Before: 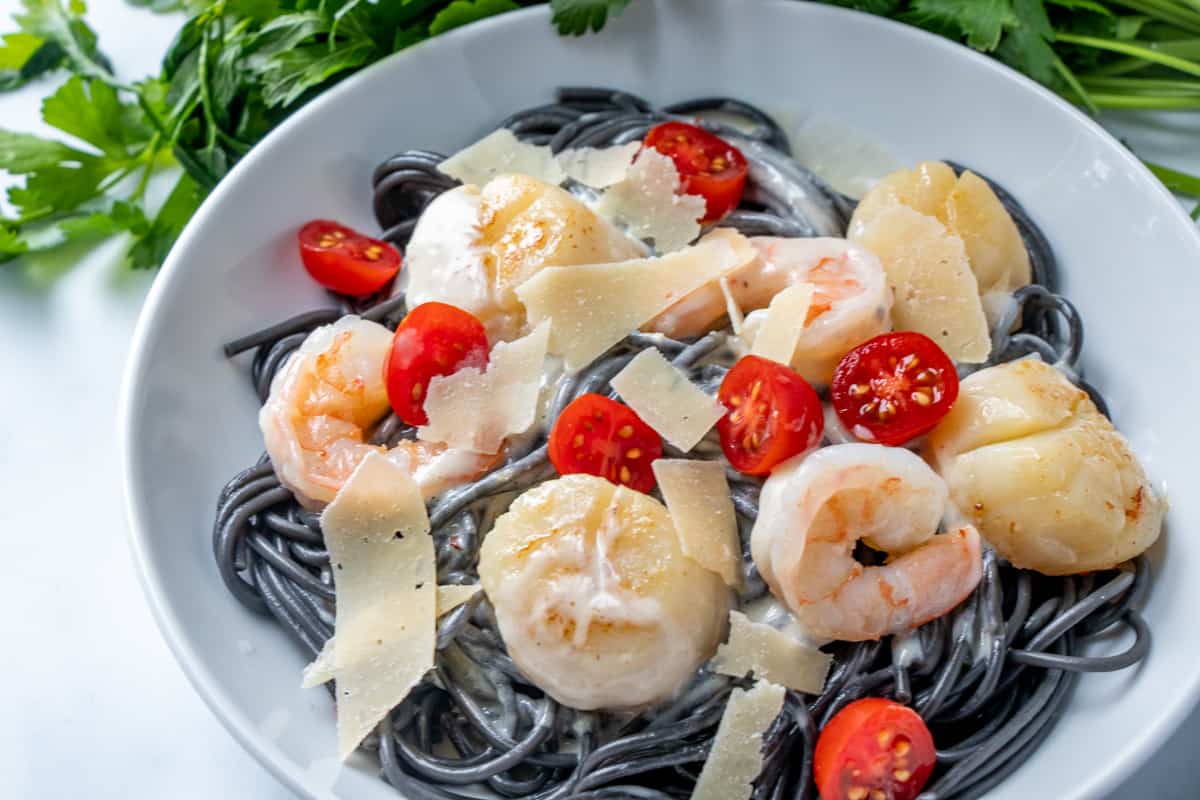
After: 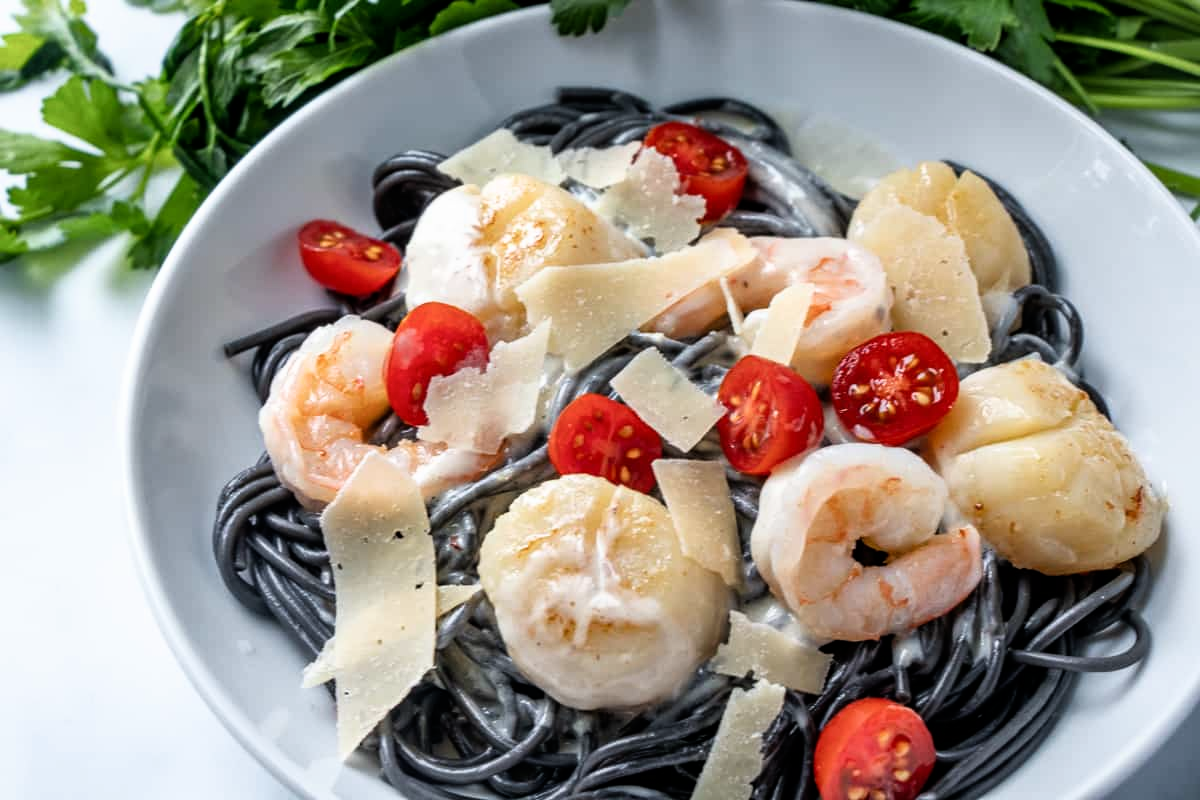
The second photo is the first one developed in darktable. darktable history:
filmic rgb: black relative exposure -9.08 EV, white relative exposure 2.3 EV, hardness 7.49
exposure: exposure -0.242 EV, compensate highlight preservation false
